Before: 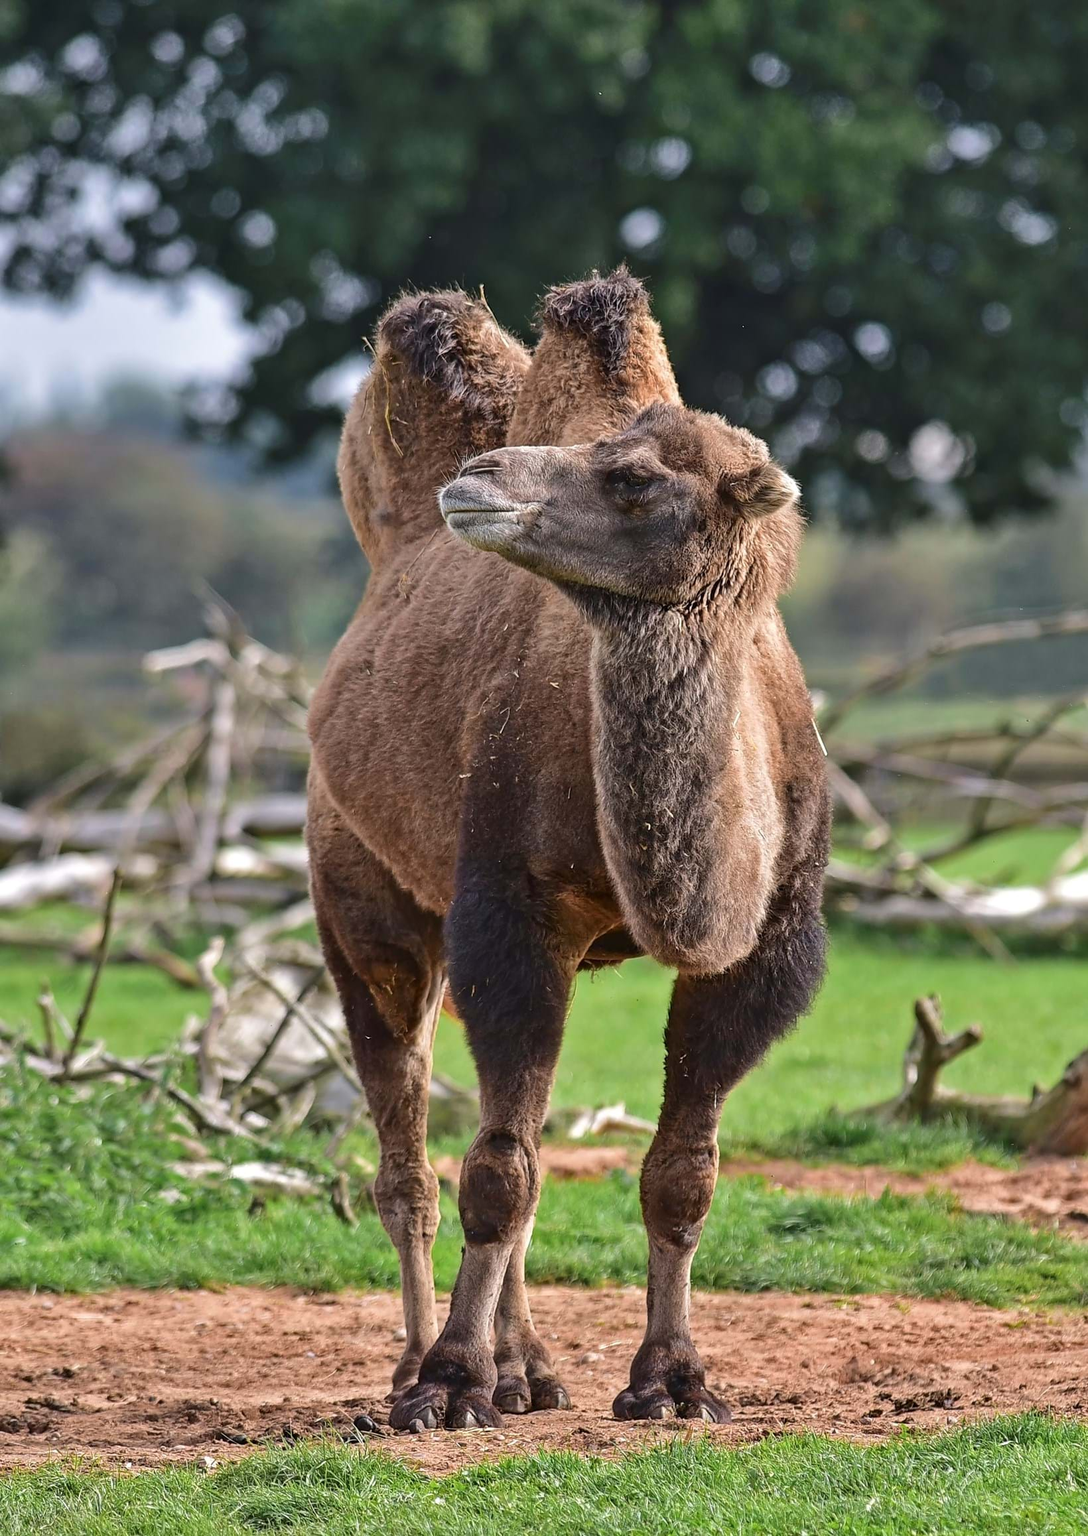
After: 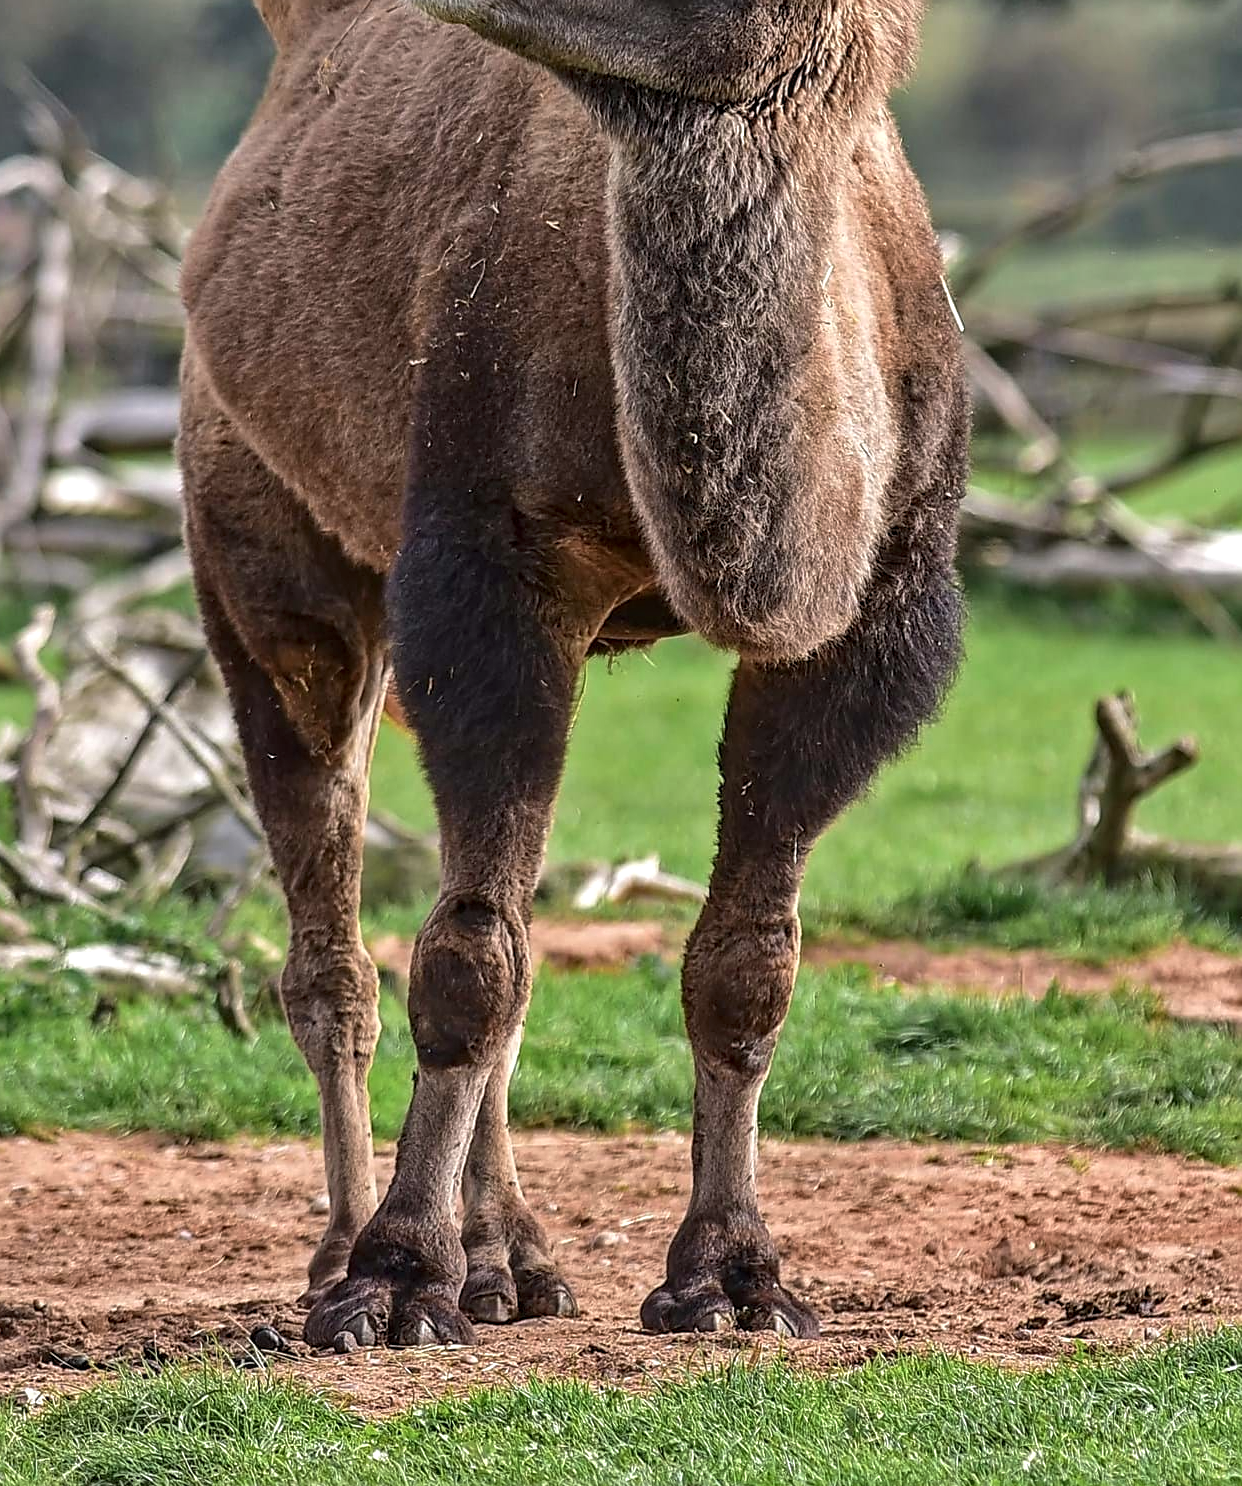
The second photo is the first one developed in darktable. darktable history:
crop and rotate: left 17.267%, top 34.923%, right 6.993%, bottom 0.898%
local contrast: on, module defaults
contrast brightness saturation: saturation -0.067
sharpen: on, module defaults
base curve: curves: ch0 [(0, 0) (0.303, 0.277) (1, 1)], preserve colors none
